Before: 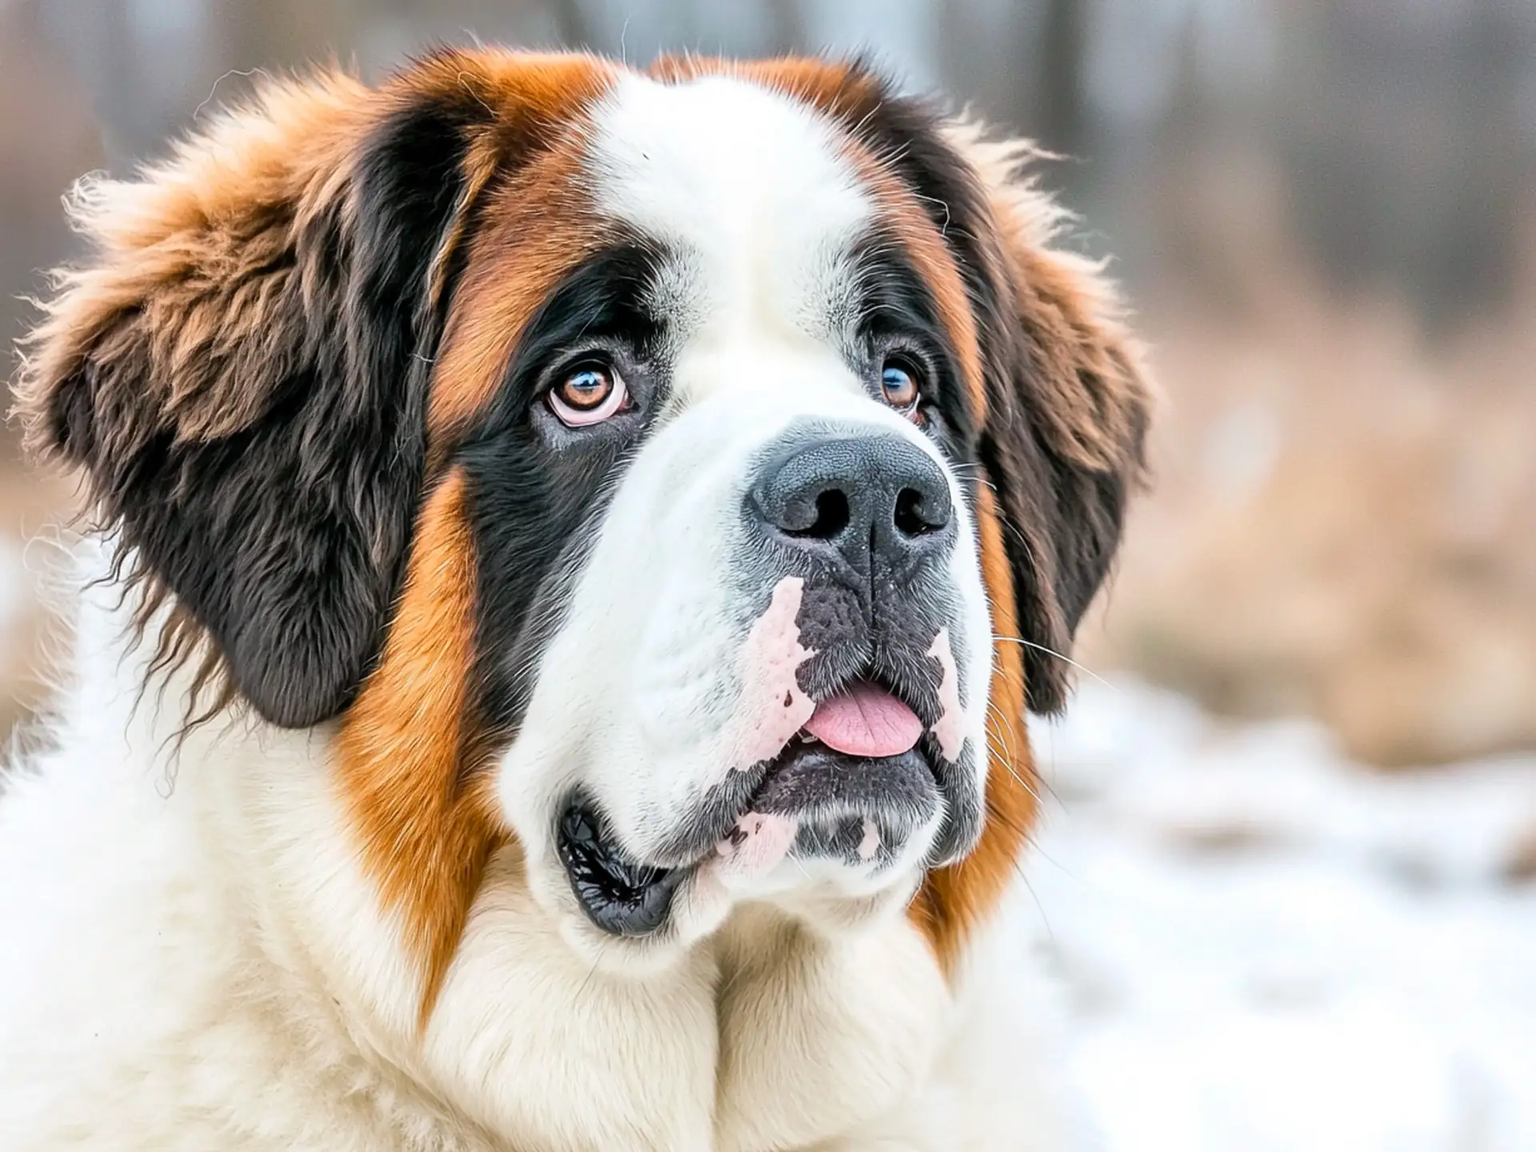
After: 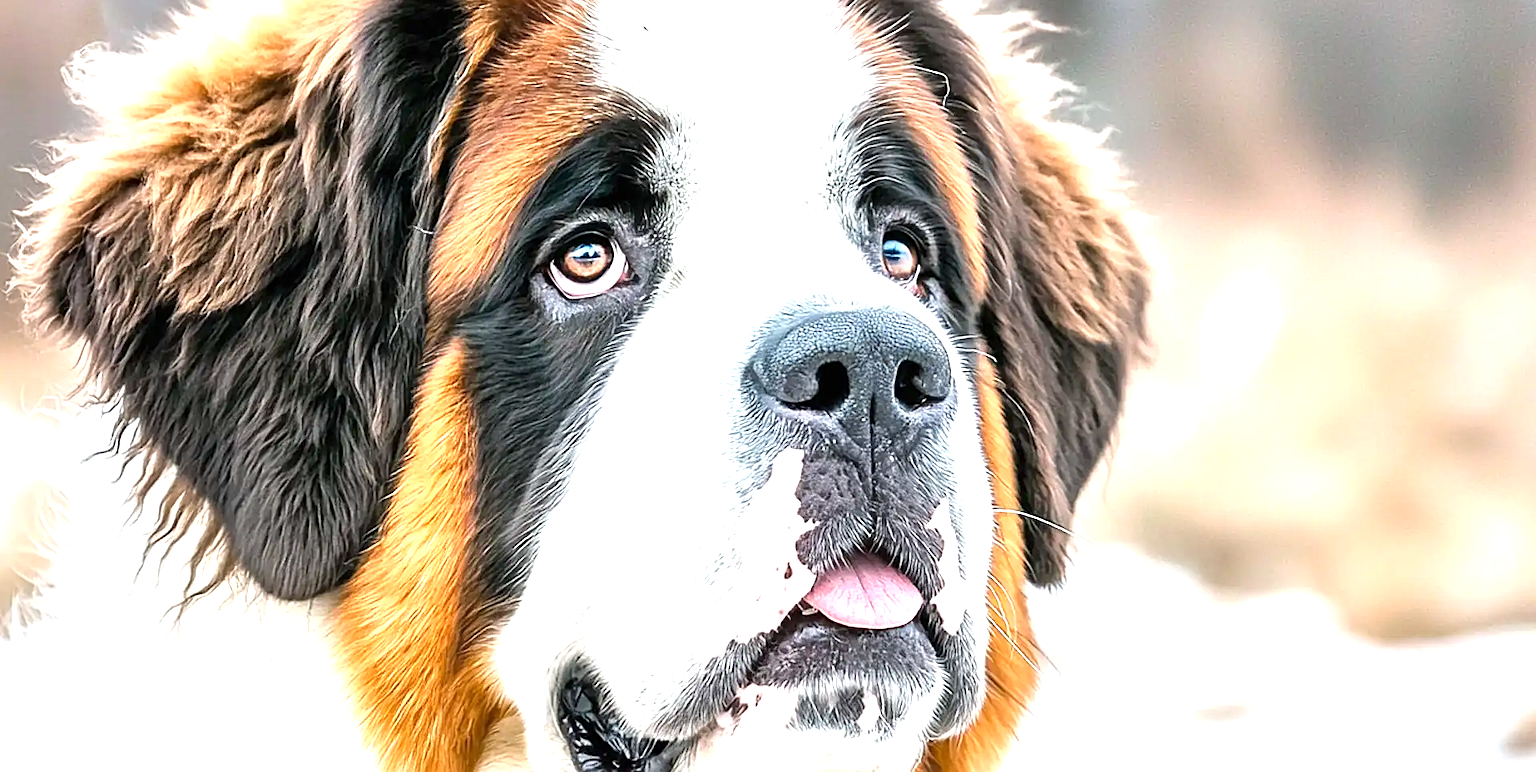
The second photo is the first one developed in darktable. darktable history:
tone equalizer: edges refinement/feathering 500, mask exposure compensation -1.57 EV, preserve details no
crop: top 11.177%, bottom 21.693%
exposure: black level correction 0, exposure 0.95 EV, compensate highlight preservation false
sharpen: amount 0.489
